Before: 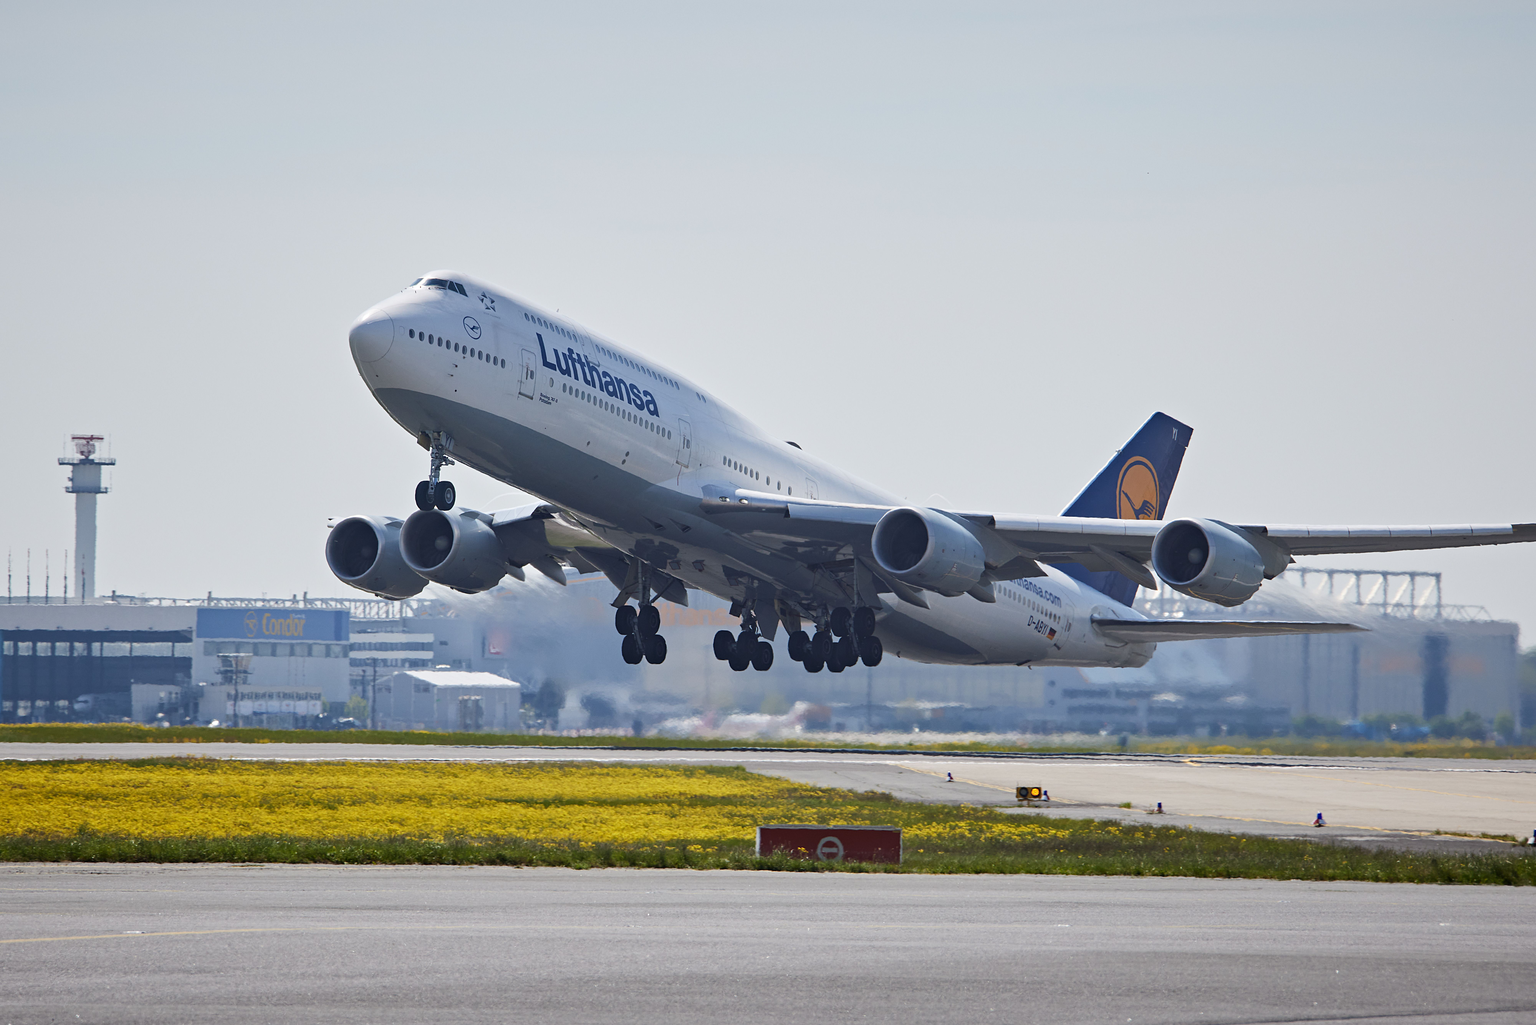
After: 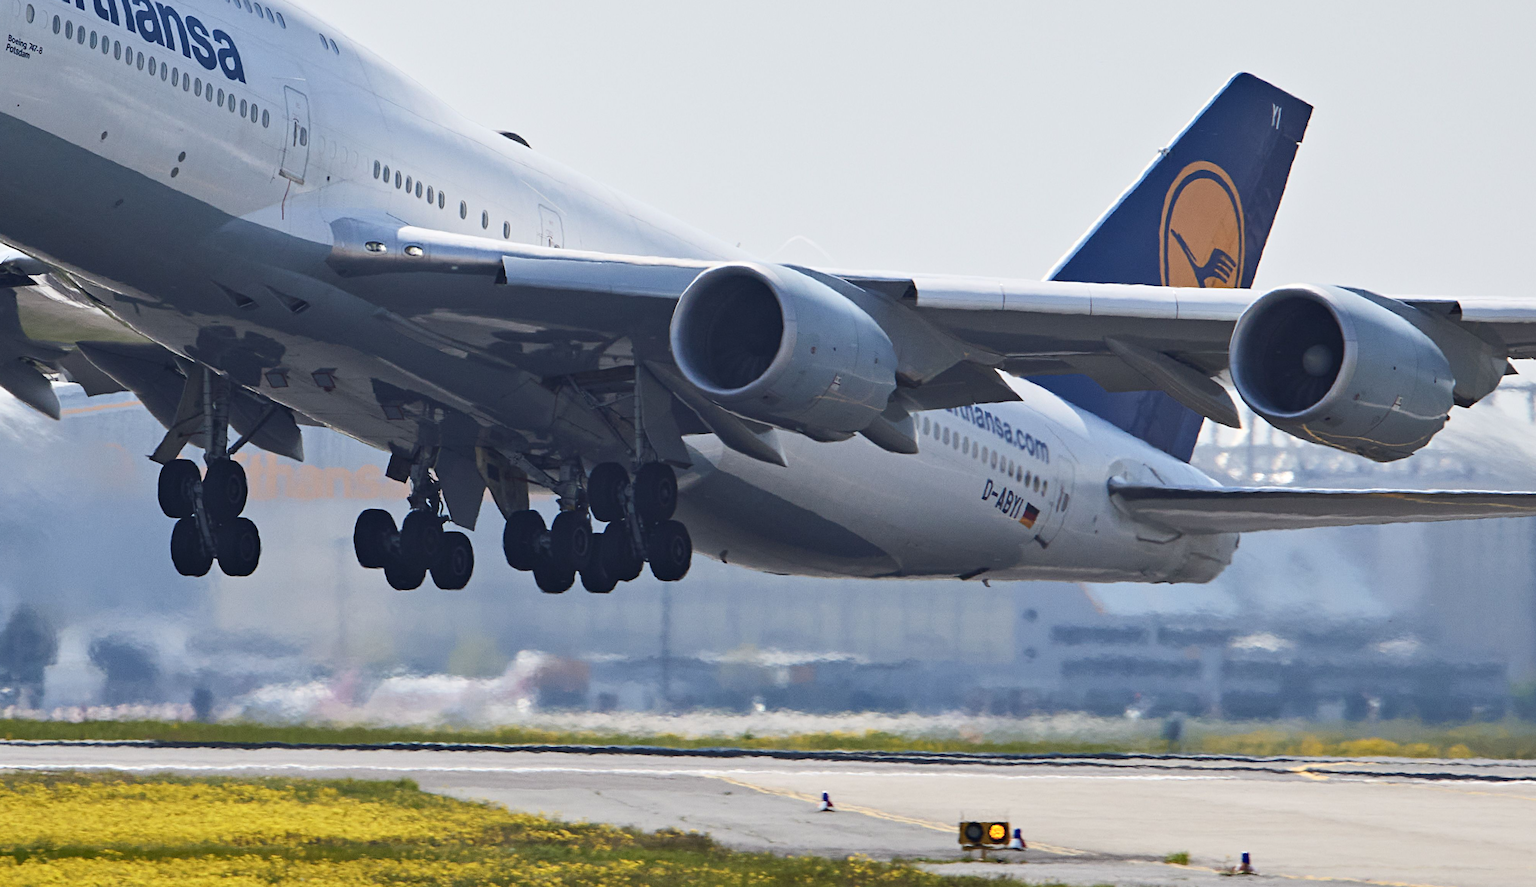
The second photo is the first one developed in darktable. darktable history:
crop: left 34.932%, top 36.659%, right 15.022%, bottom 20.007%
contrast brightness saturation: contrast 0.151, brightness 0.042
